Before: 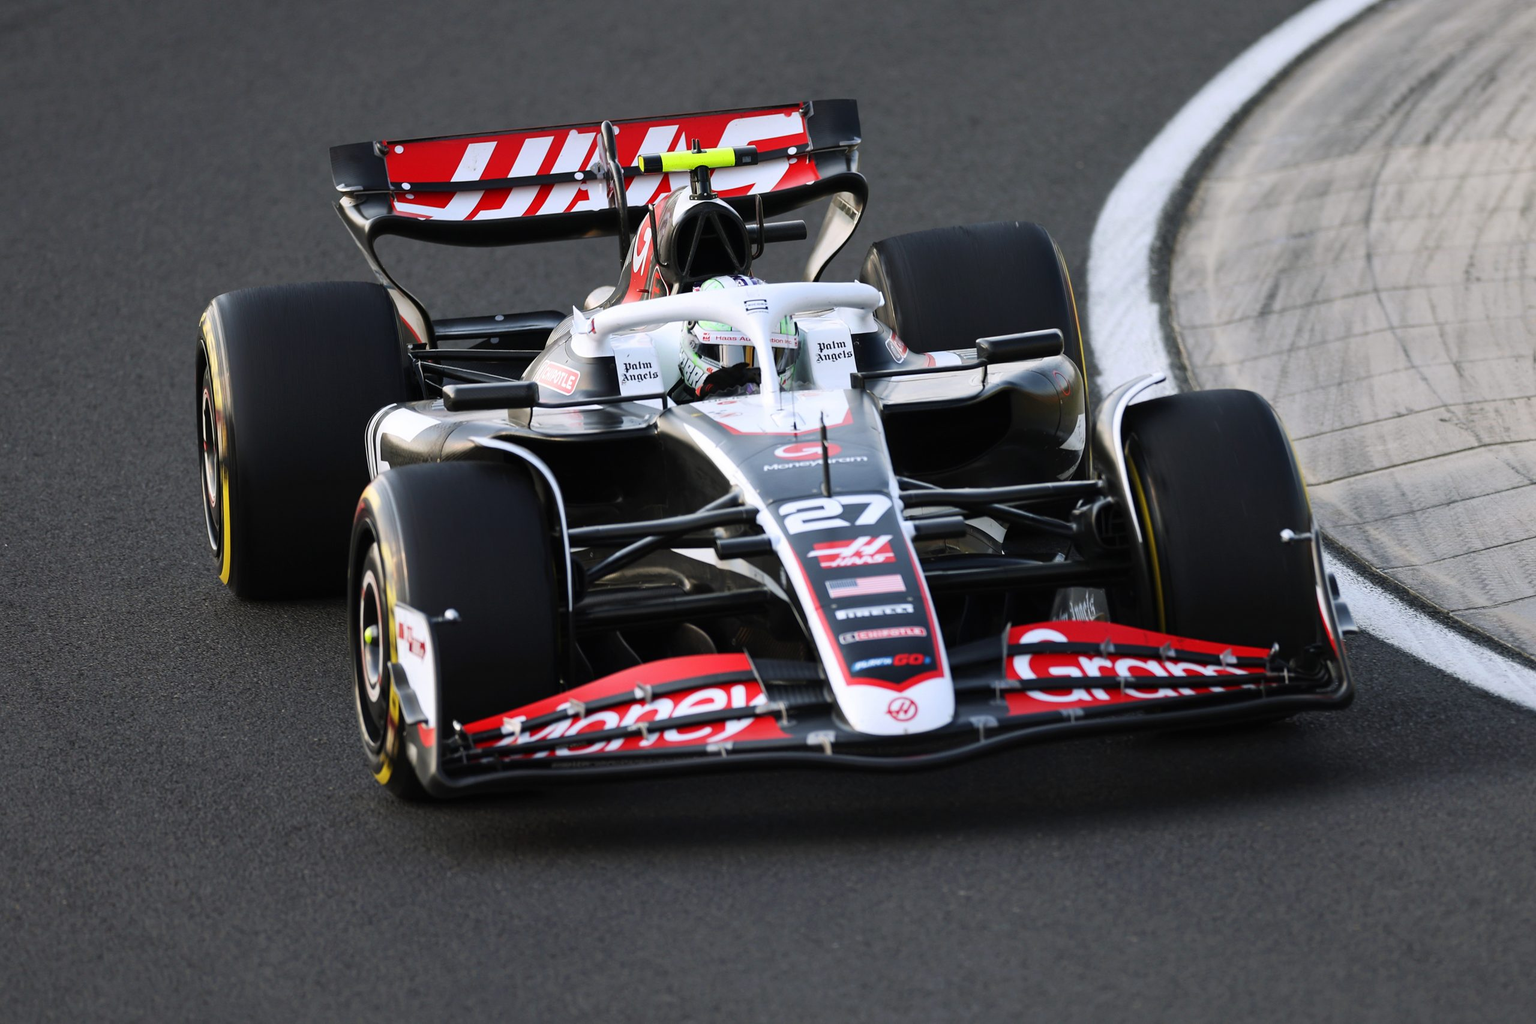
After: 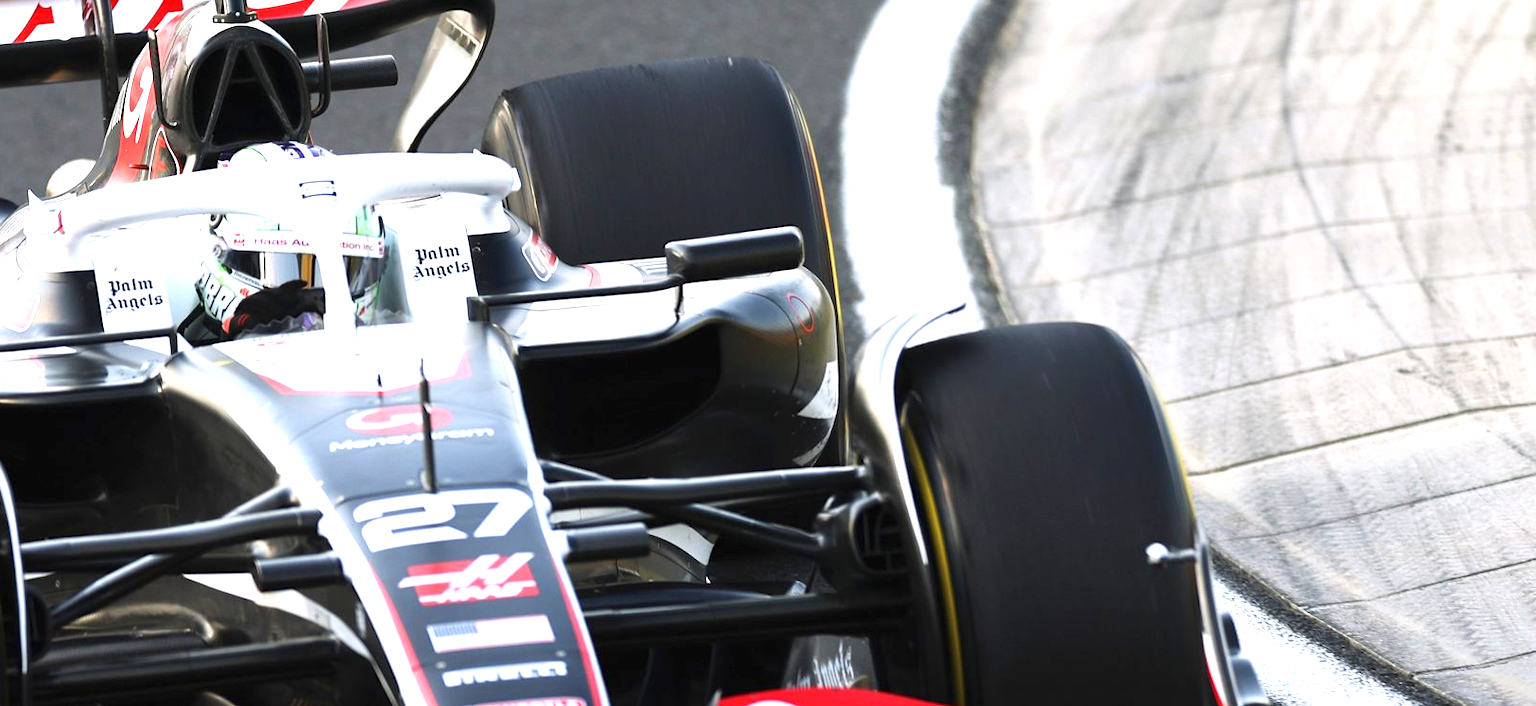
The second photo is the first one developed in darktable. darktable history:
exposure: exposure 1.062 EV, compensate exposure bias true, compensate highlight preservation false
crop: left 36.136%, top 18.138%, right 0.571%, bottom 38.147%
